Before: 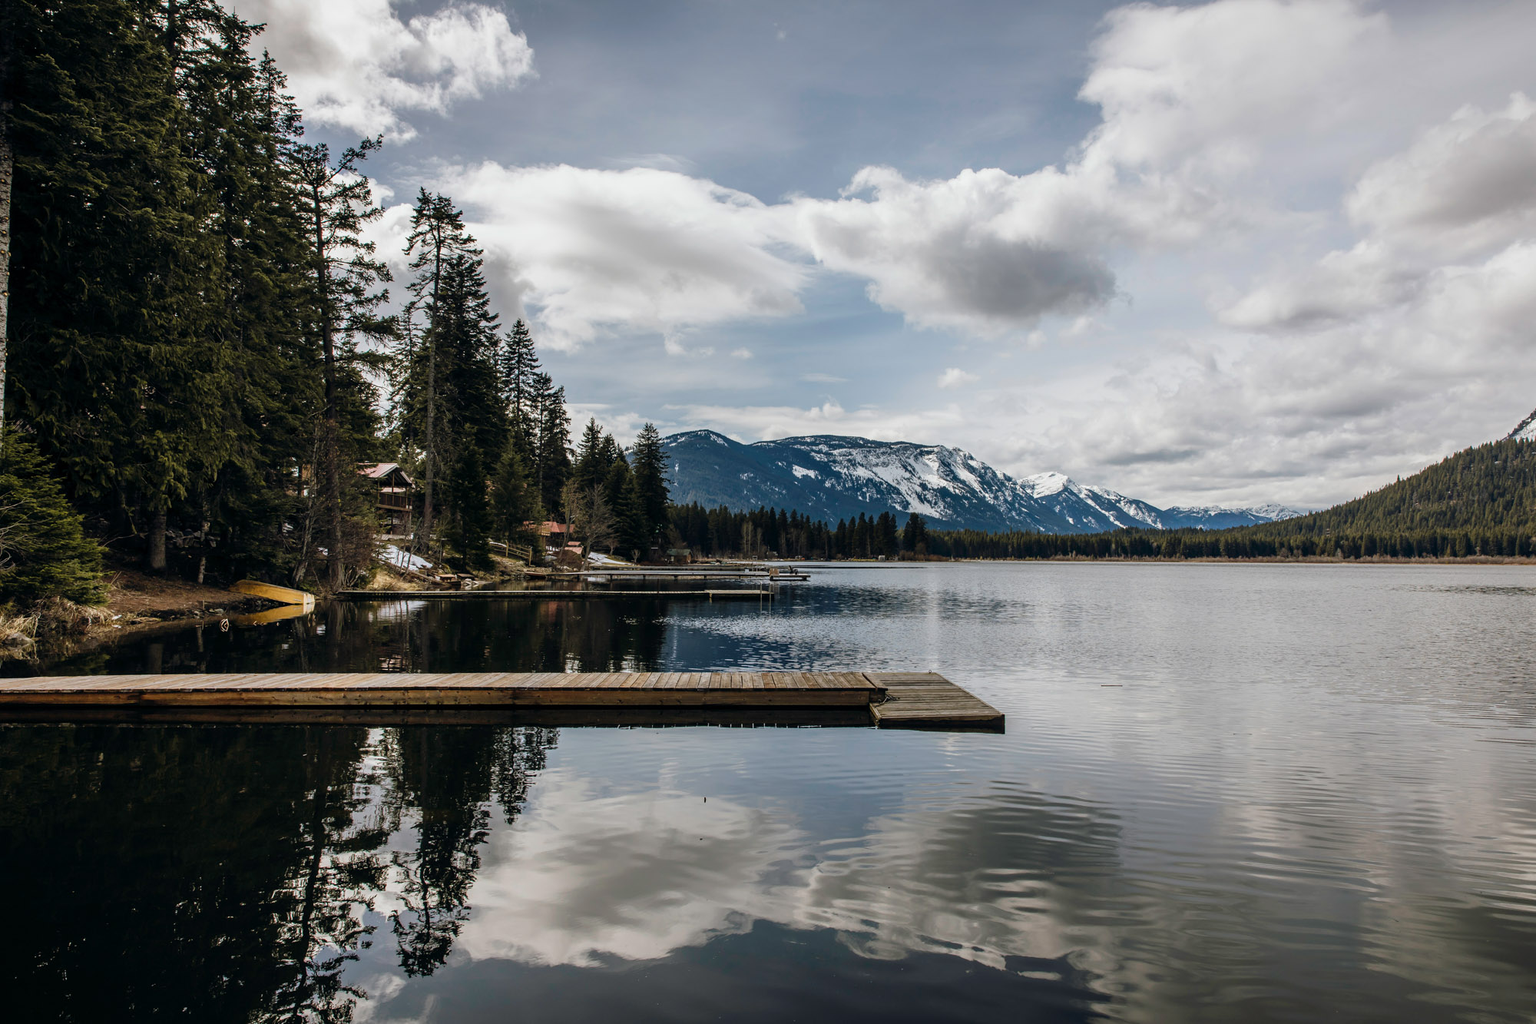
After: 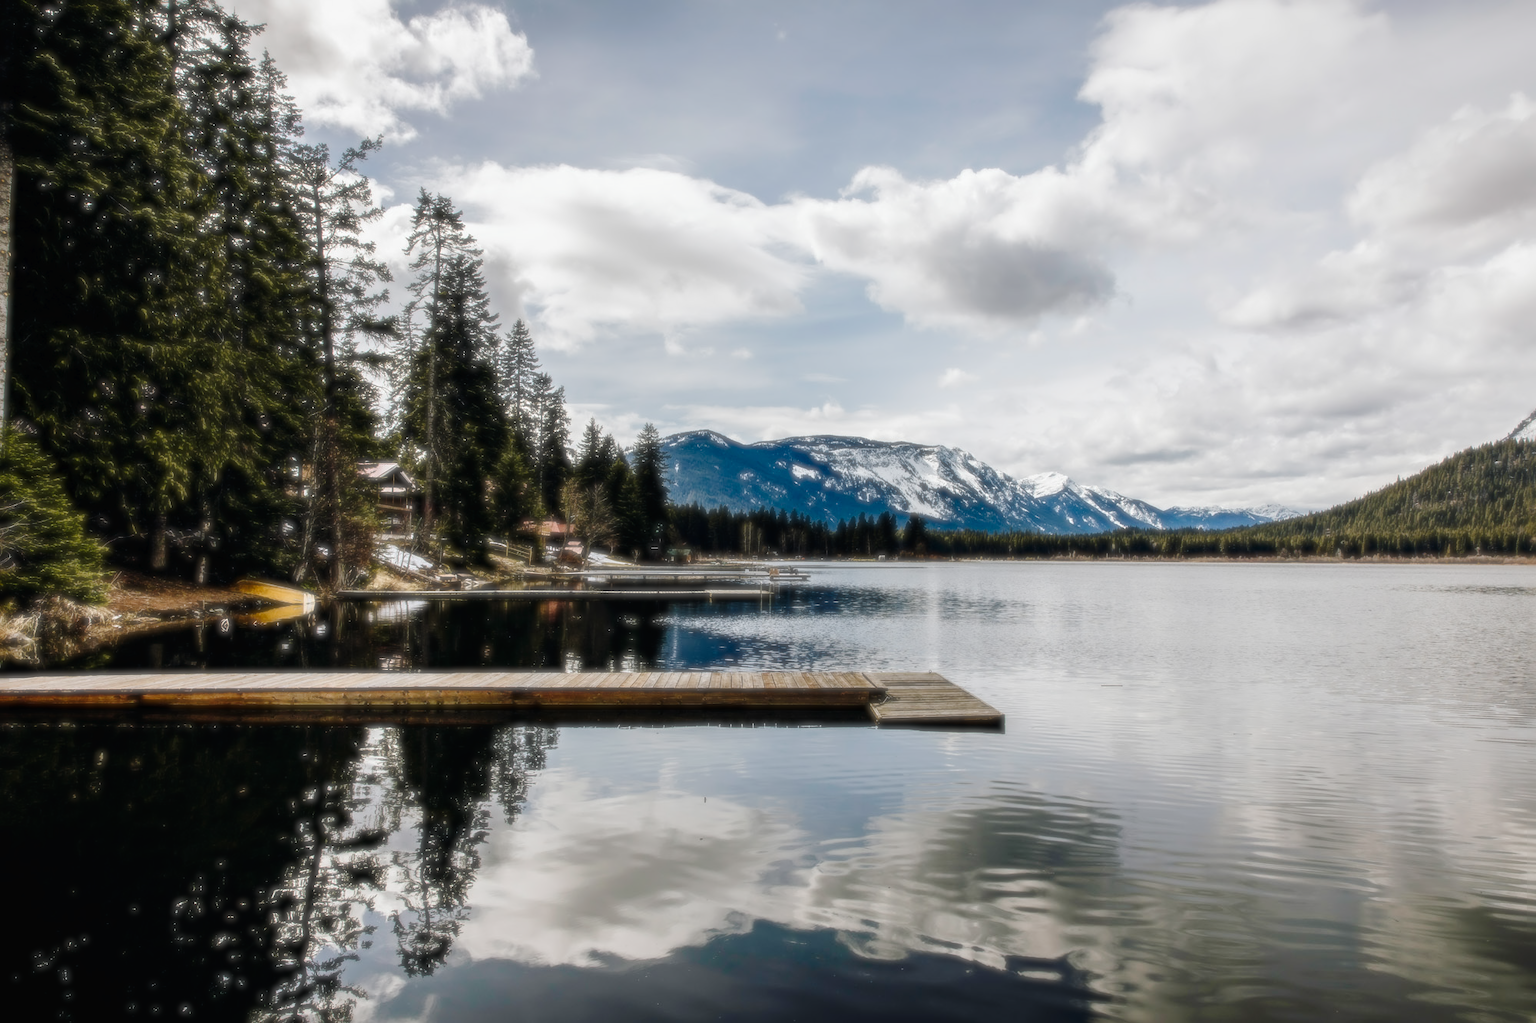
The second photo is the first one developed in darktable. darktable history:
sharpen: radius 4.883
tone curve: curves: ch0 [(0, 0) (0.003, 0.011) (0.011, 0.012) (0.025, 0.013) (0.044, 0.023) (0.069, 0.04) (0.1, 0.06) (0.136, 0.094) (0.177, 0.145) (0.224, 0.213) (0.277, 0.301) (0.335, 0.389) (0.399, 0.473) (0.468, 0.554) (0.543, 0.627) (0.623, 0.694) (0.709, 0.763) (0.801, 0.83) (0.898, 0.906) (1, 1)], preserve colors none
soften: size 8.67%, mix 49%
